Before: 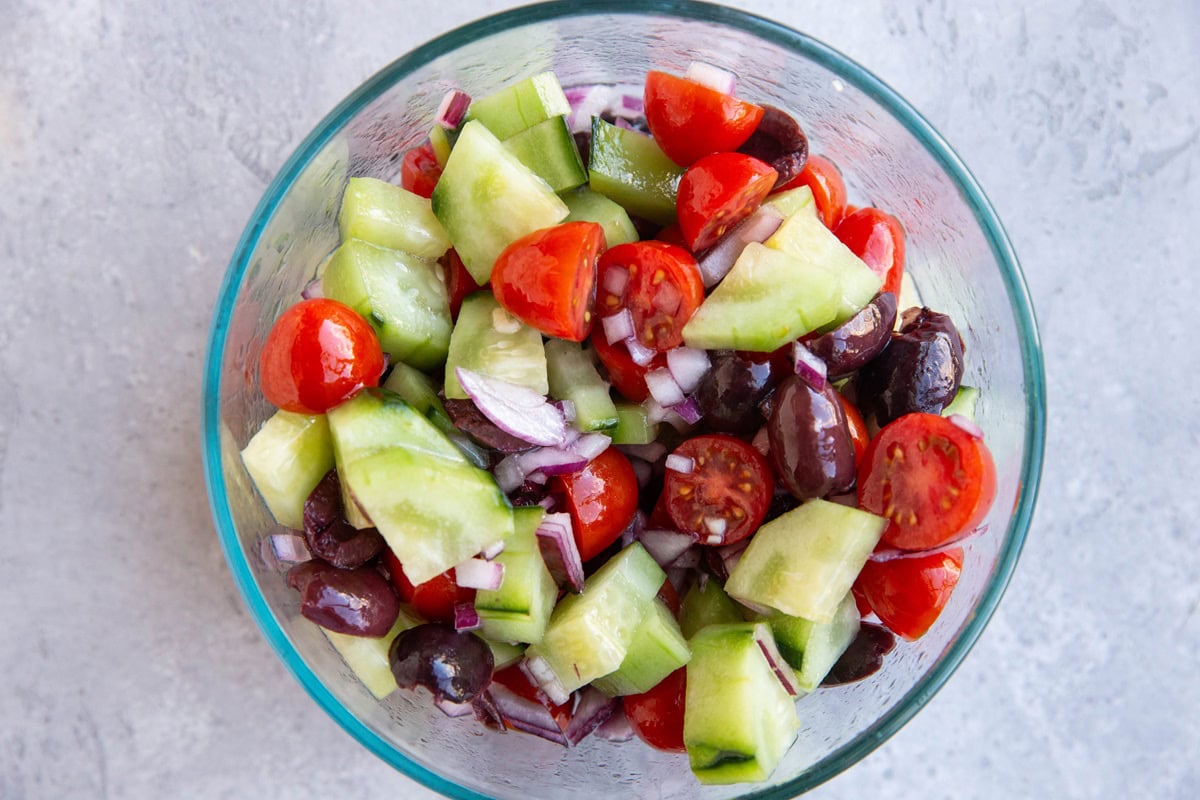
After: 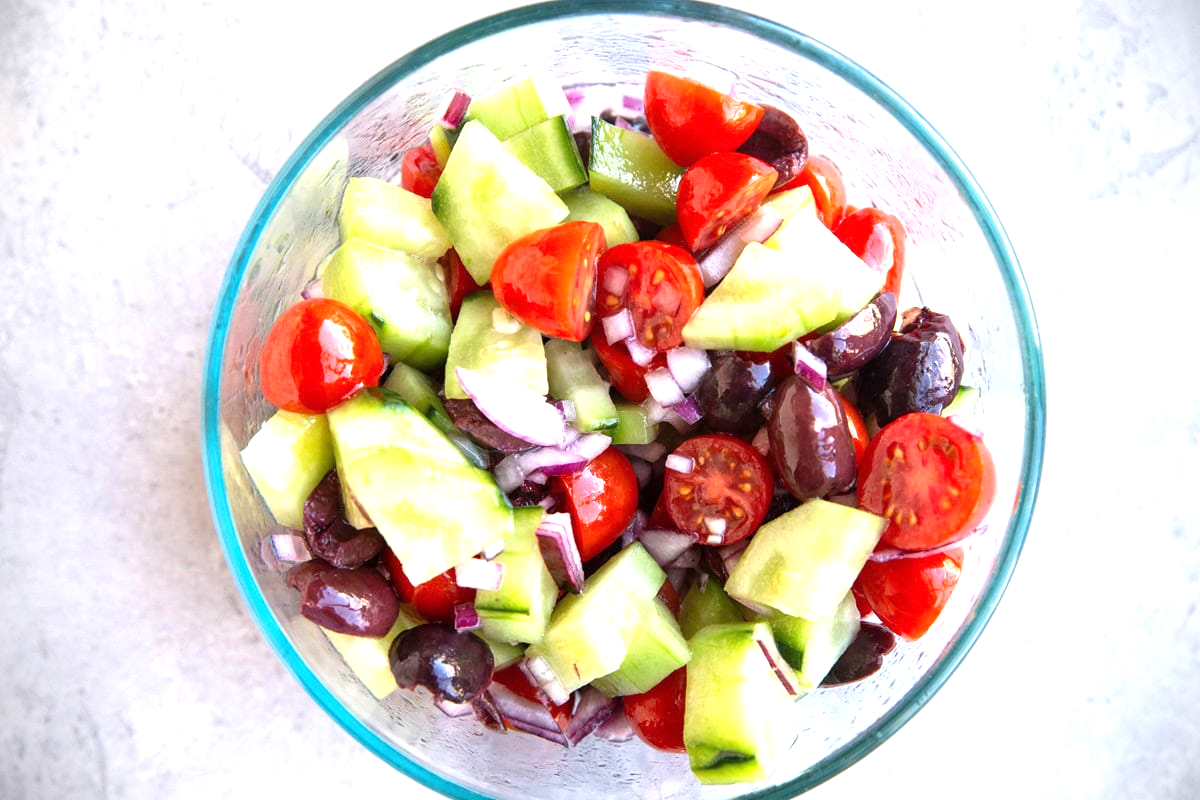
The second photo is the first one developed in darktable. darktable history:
vignetting: dithering 8-bit output
exposure: exposure 1 EV, compensate highlight preservation false
